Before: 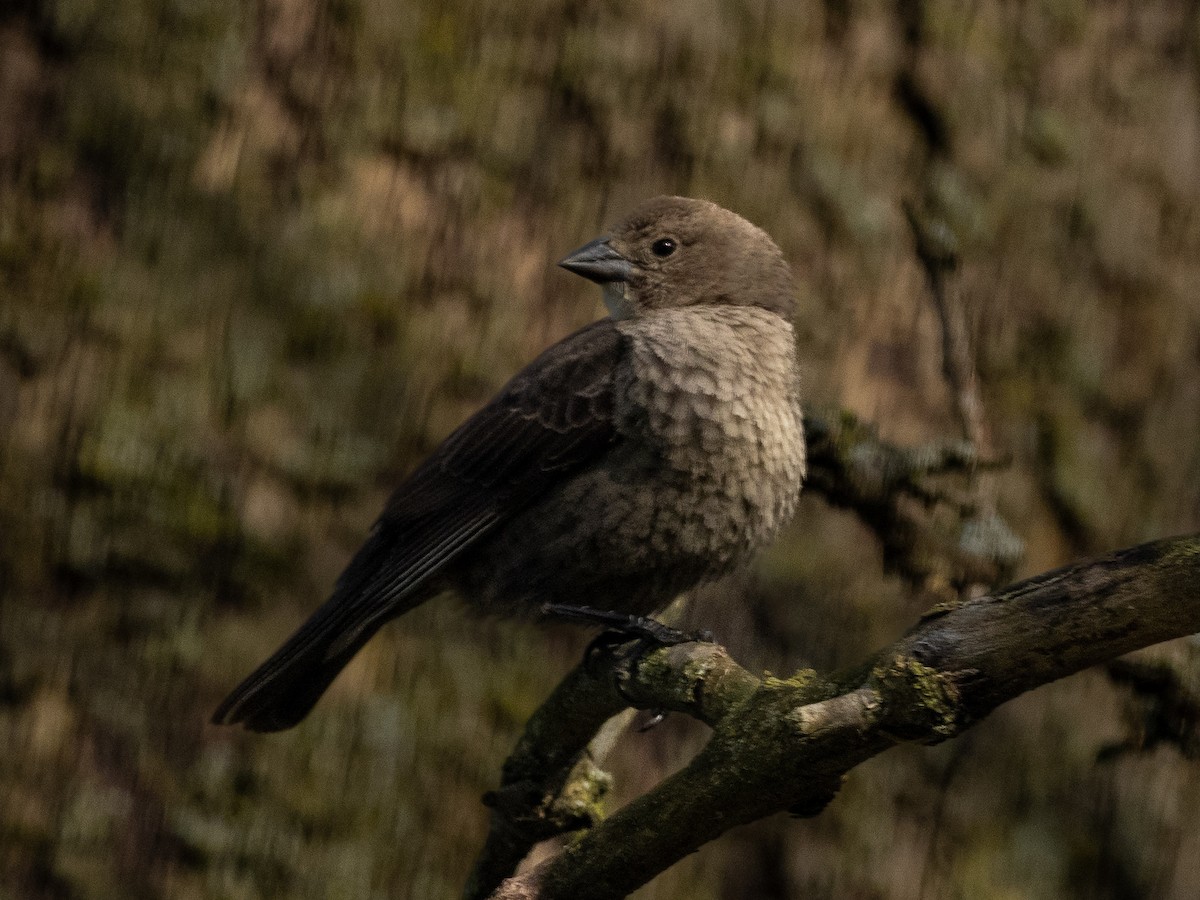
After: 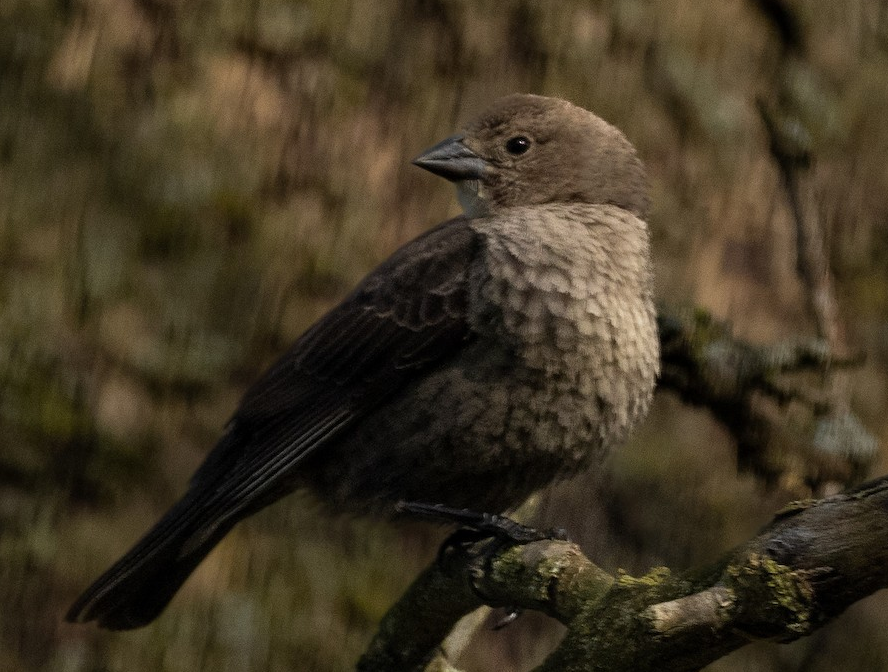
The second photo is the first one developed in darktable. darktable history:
crop and rotate: left 12.203%, top 11.393%, right 13.72%, bottom 13.854%
tone equalizer: mask exposure compensation -0.495 EV
